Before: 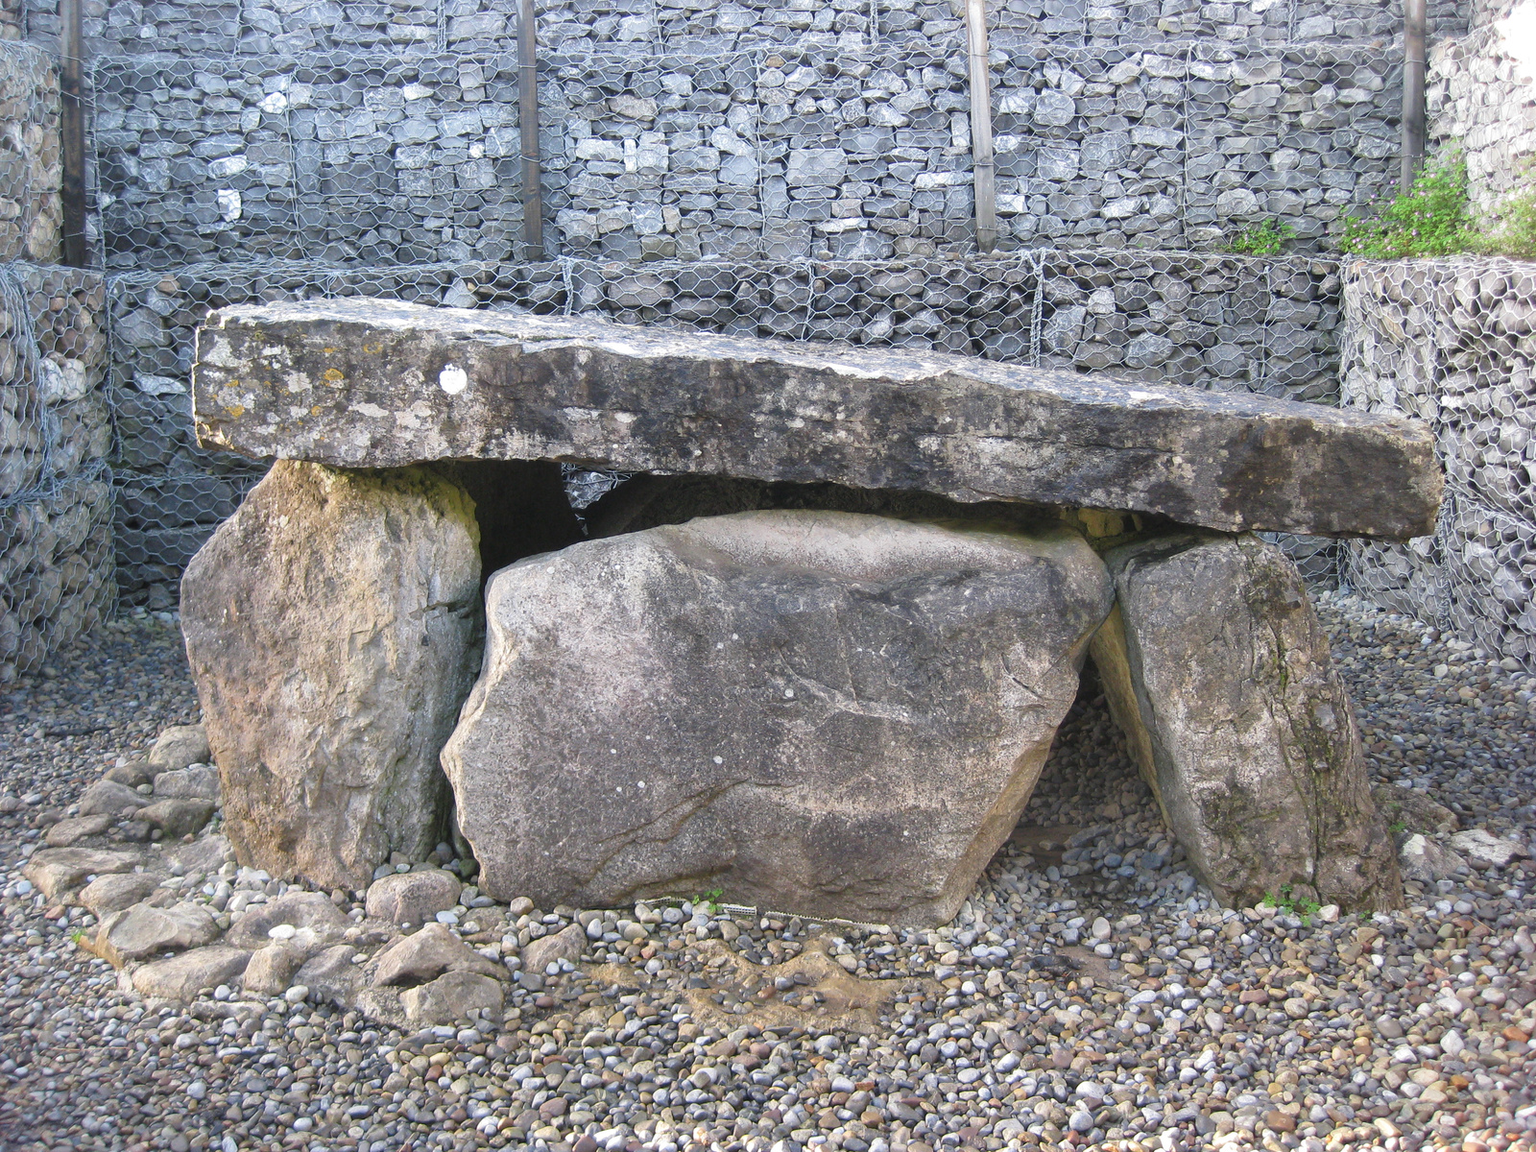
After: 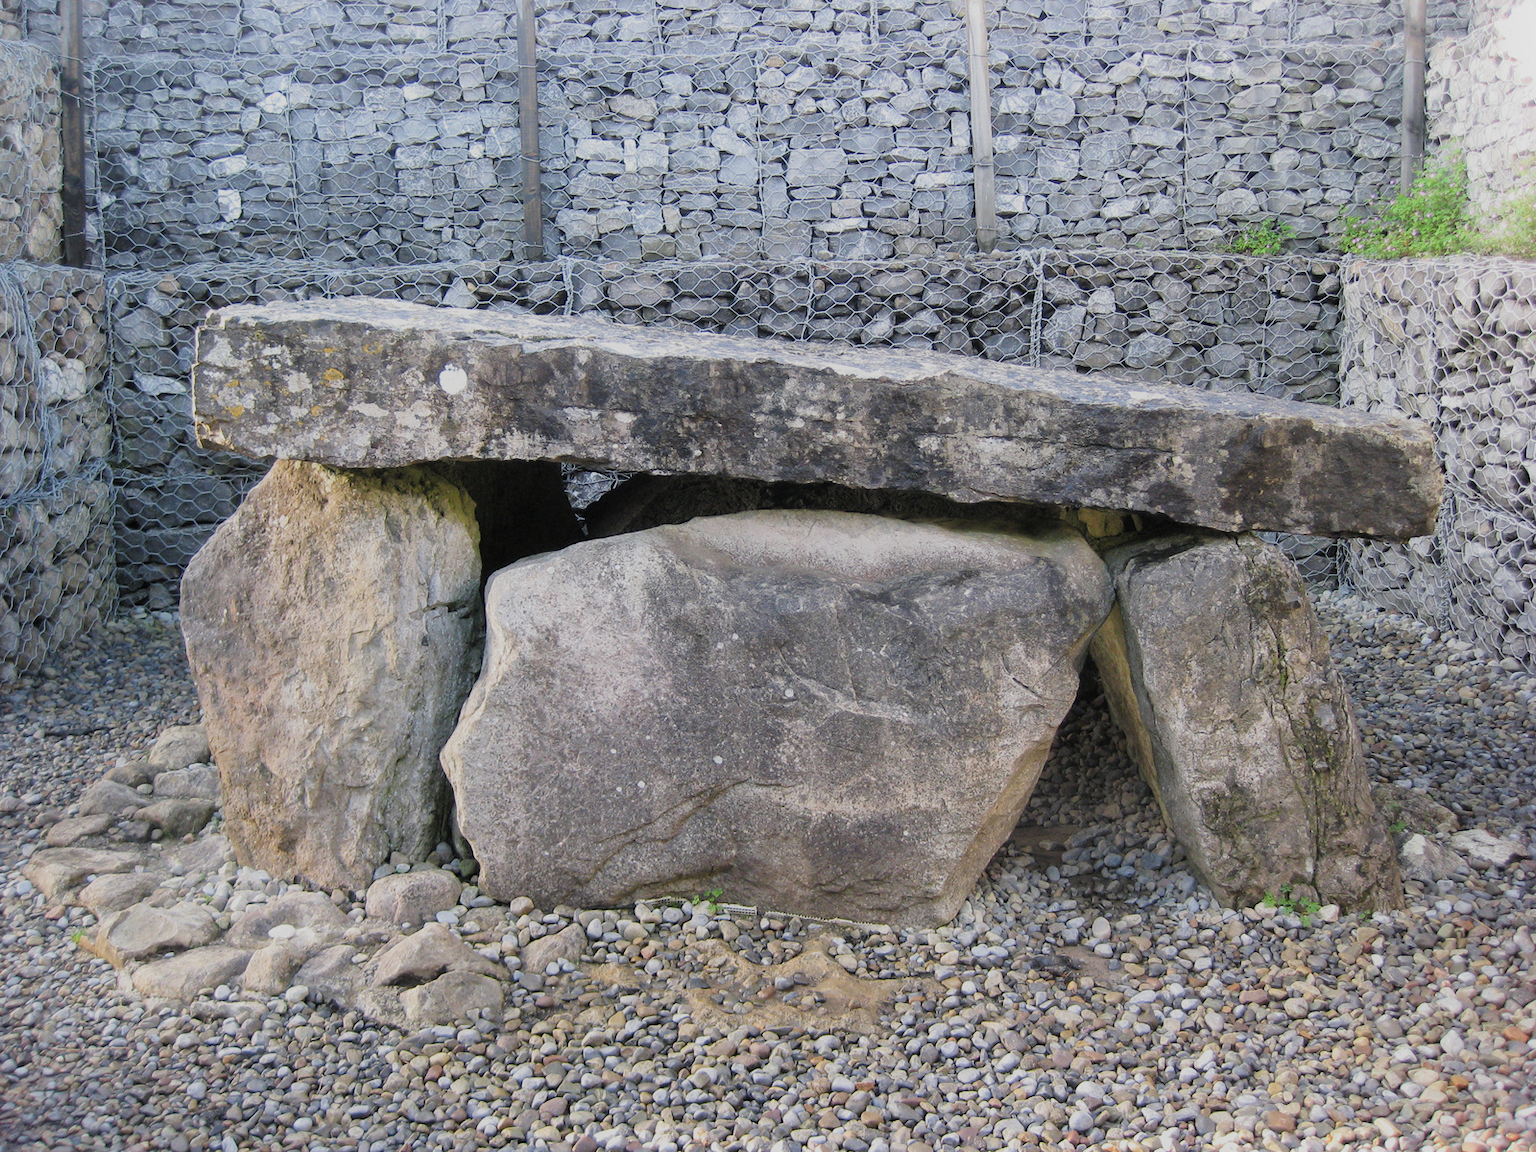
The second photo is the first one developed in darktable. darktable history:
shadows and highlights: shadows -40.15, highlights 62.88, soften with gaussian
filmic rgb: black relative exposure -7.65 EV, white relative exposure 4.56 EV, hardness 3.61
exposure: compensate highlight preservation false
